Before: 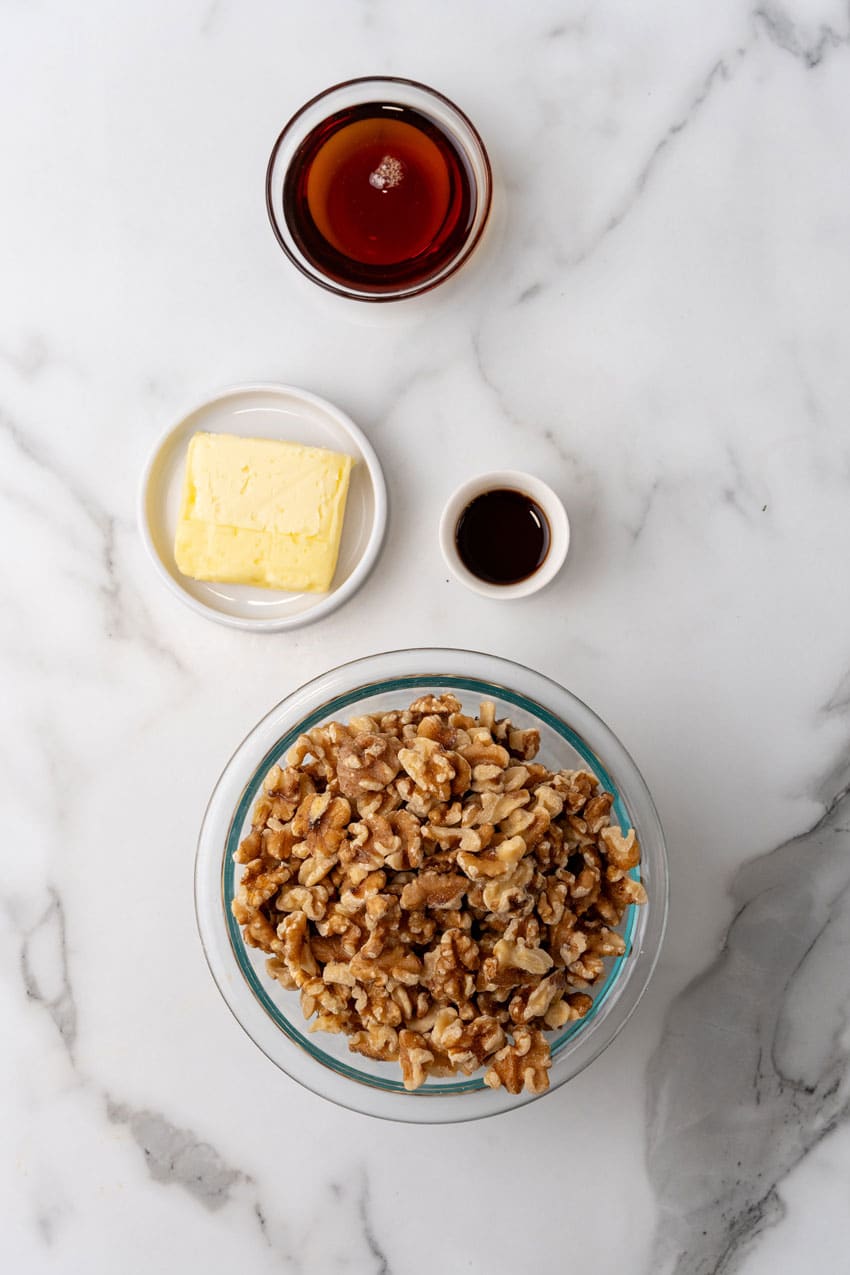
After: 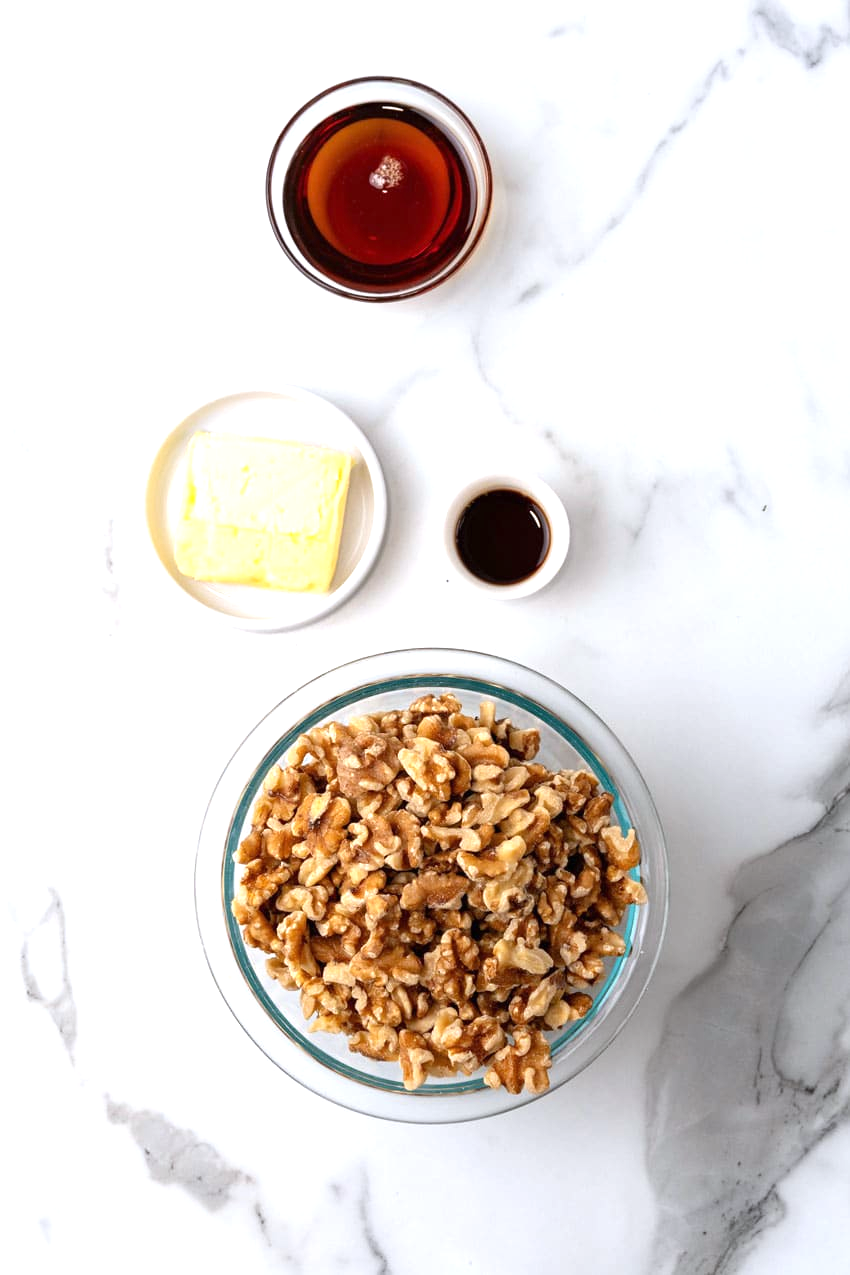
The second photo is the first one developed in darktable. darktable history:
white balance: red 0.98, blue 1.034
exposure: black level correction 0, exposure 0.7 EV, compensate exposure bias true, compensate highlight preservation false
